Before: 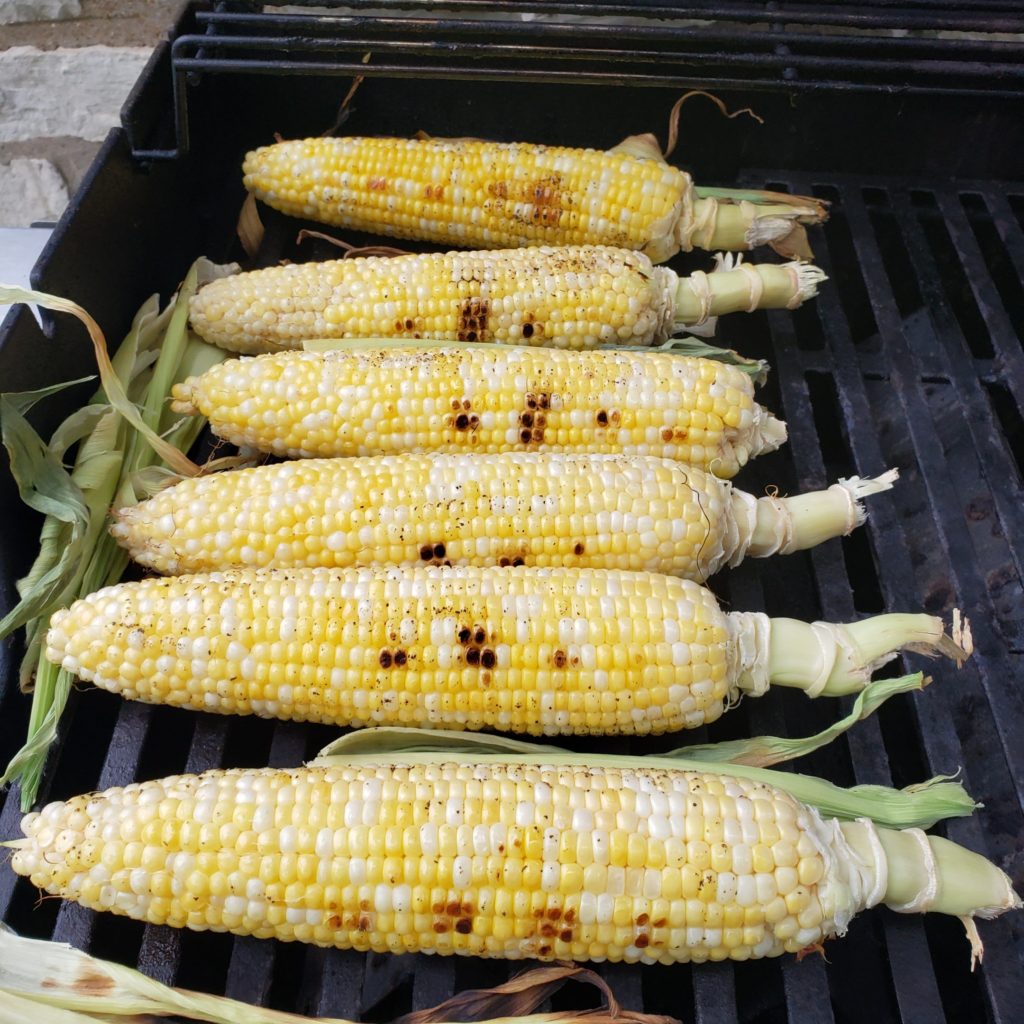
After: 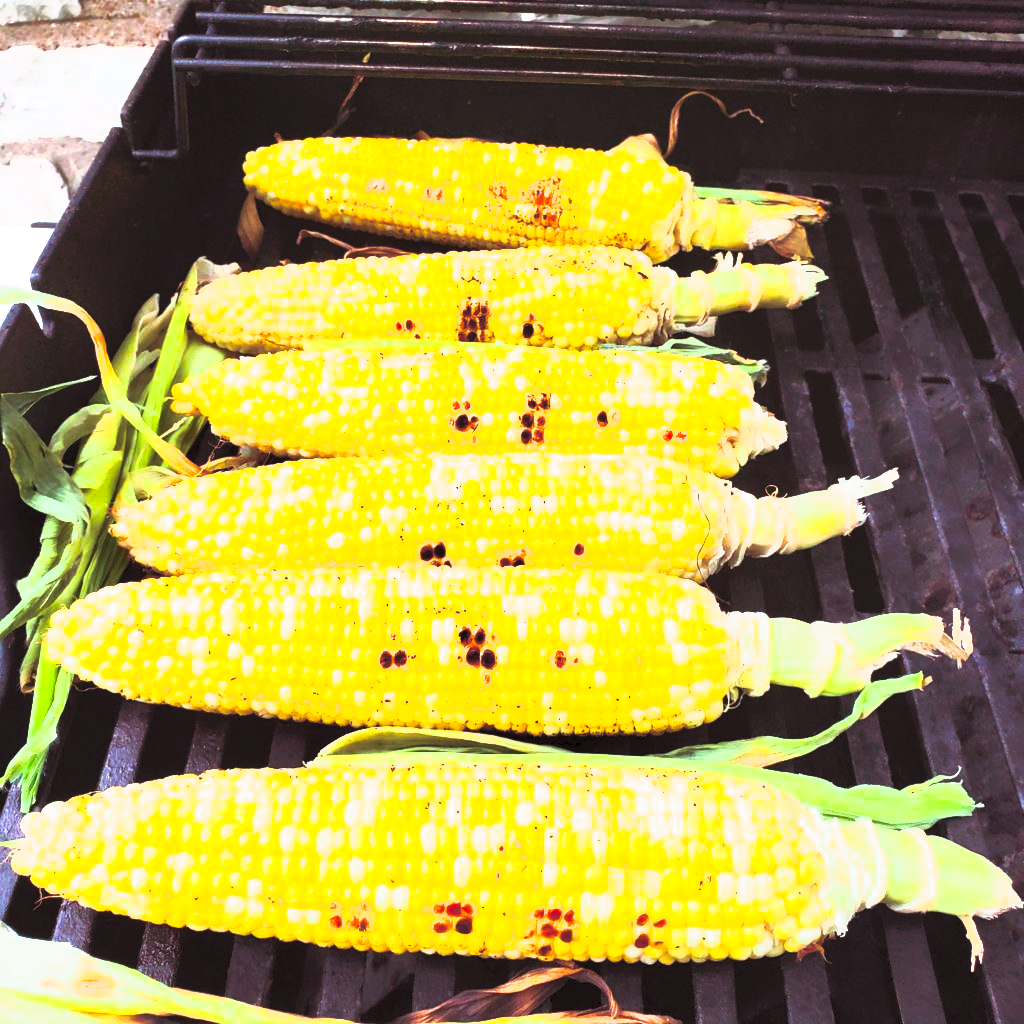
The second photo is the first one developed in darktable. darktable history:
tone curve: curves: ch0 [(0, 0) (0.051, 0.047) (0.102, 0.099) (0.236, 0.249) (0.429, 0.473) (0.67, 0.755) (0.875, 0.948) (1, 0.985)]; ch1 [(0, 0) (0.339, 0.298) (0.402, 0.363) (0.453, 0.413) (0.485, 0.469) (0.494, 0.493) (0.504, 0.502) (0.515, 0.526) (0.563, 0.591) (0.597, 0.639) (0.834, 0.888) (1, 1)]; ch2 [(0, 0) (0.362, 0.353) (0.425, 0.439) (0.501, 0.501) (0.537, 0.538) (0.58, 0.59) (0.642, 0.669) (0.773, 0.856) (1, 1)], color space Lab, independent channels, preserve colors none
contrast brightness saturation: contrast 1, brightness 1, saturation 1
split-toning: shadows › saturation 0.24, highlights › hue 54°, highlights › saturation 0.24
